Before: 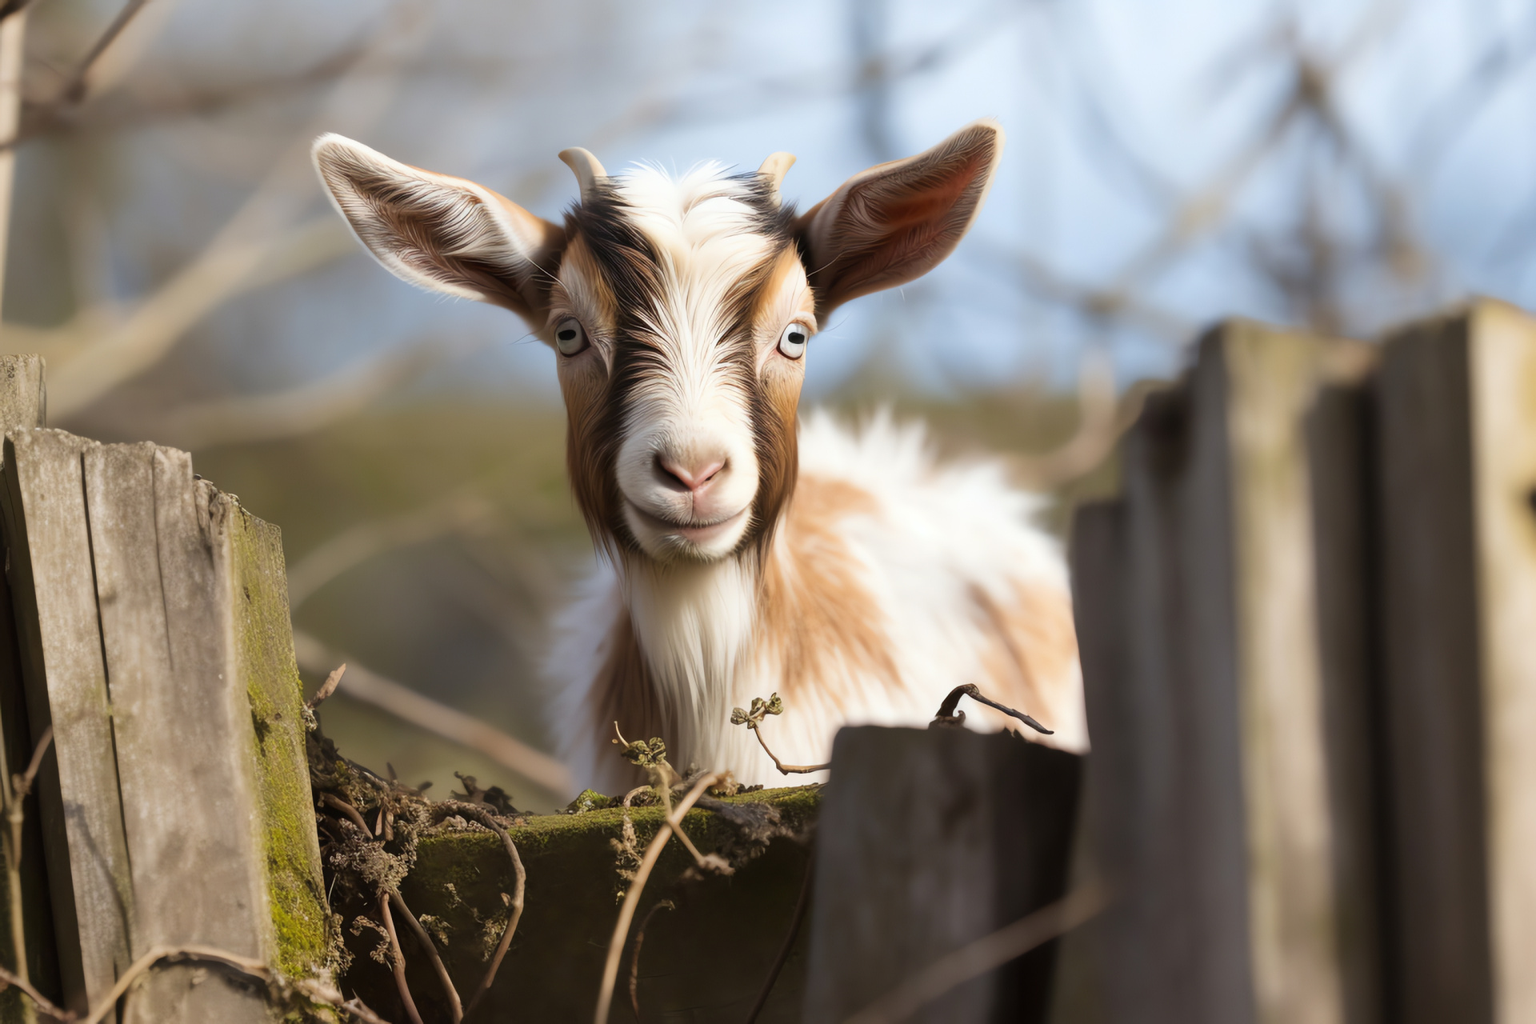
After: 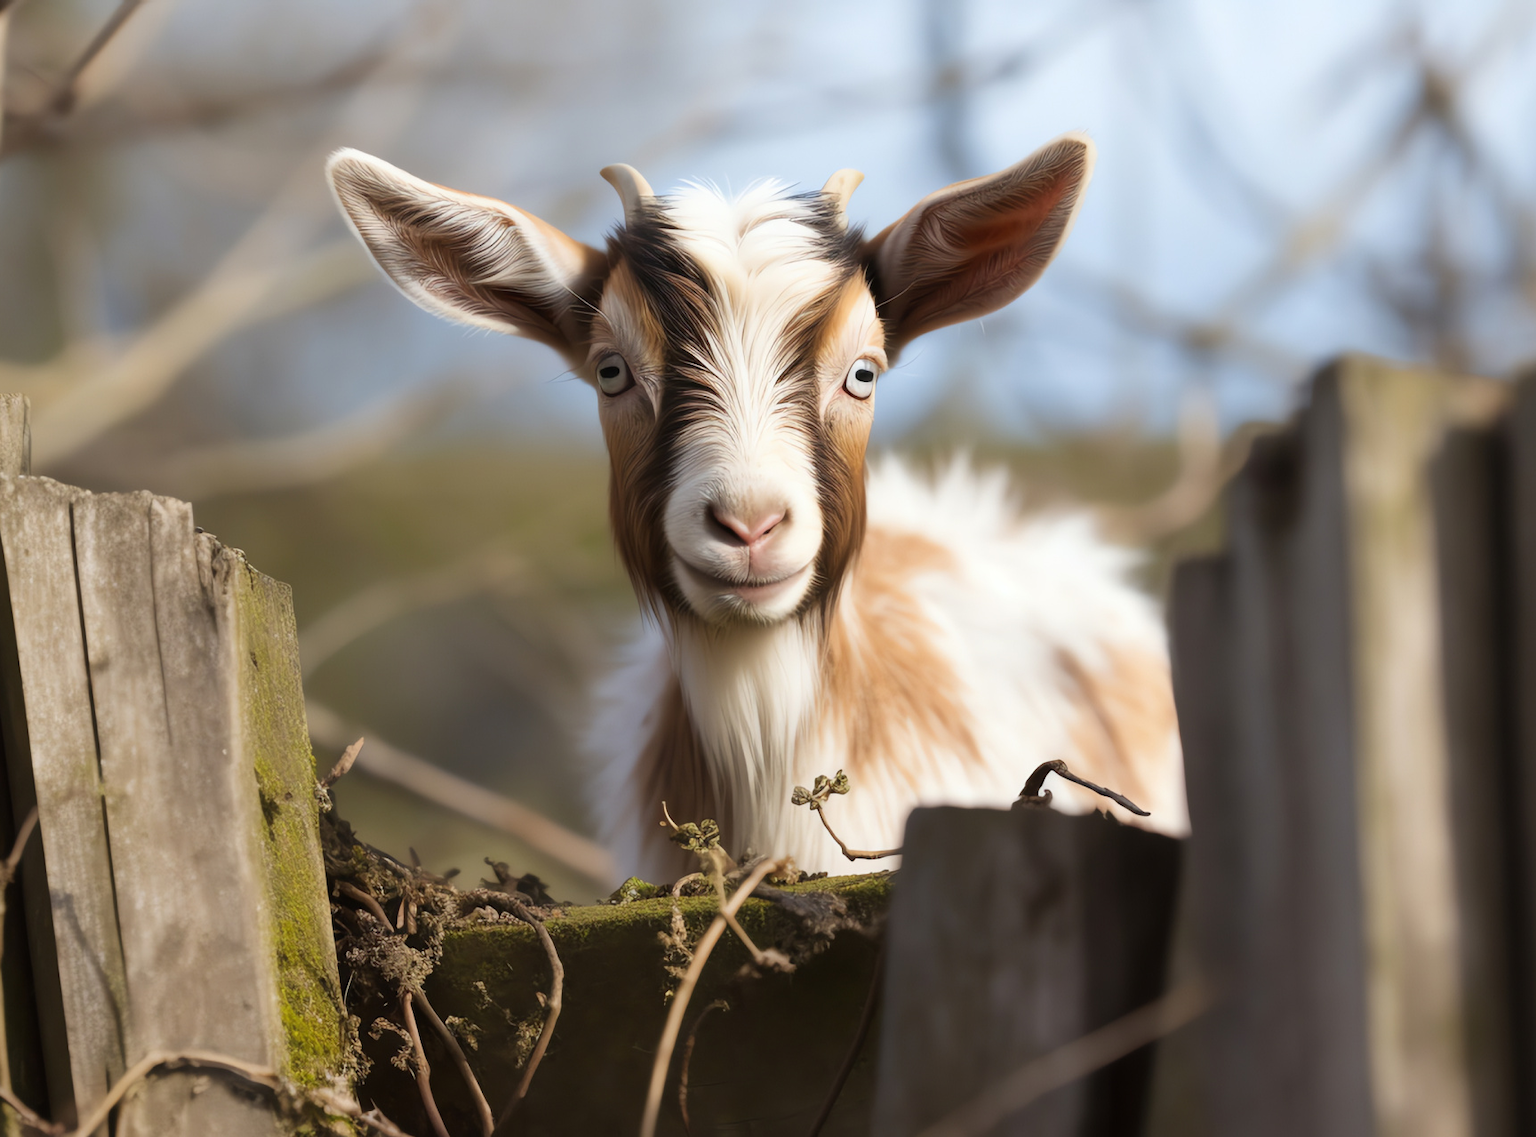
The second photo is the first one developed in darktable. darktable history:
crop and rotate: left 1.221%, right 8.73%
